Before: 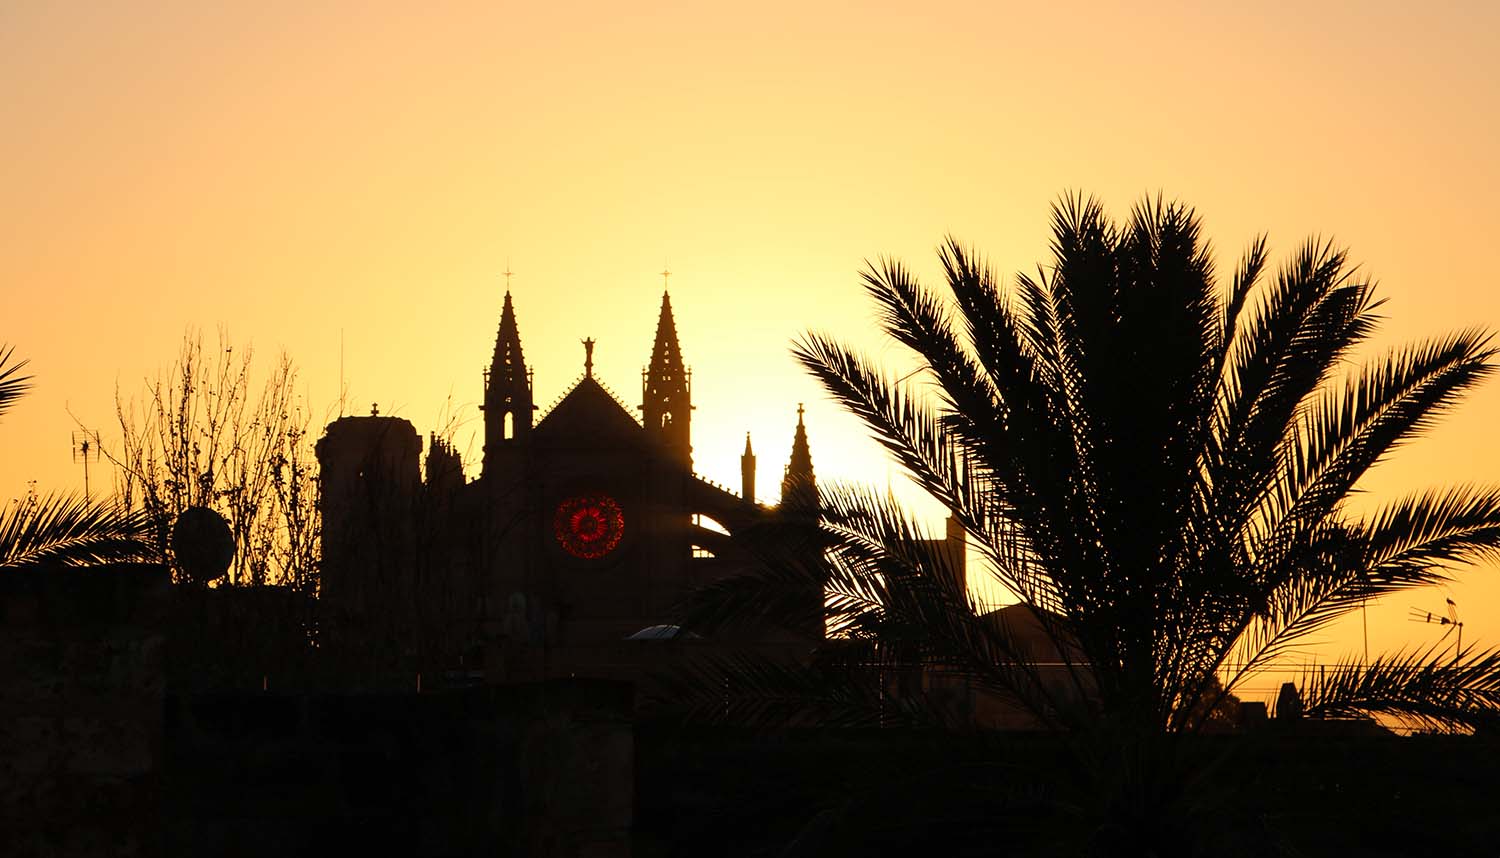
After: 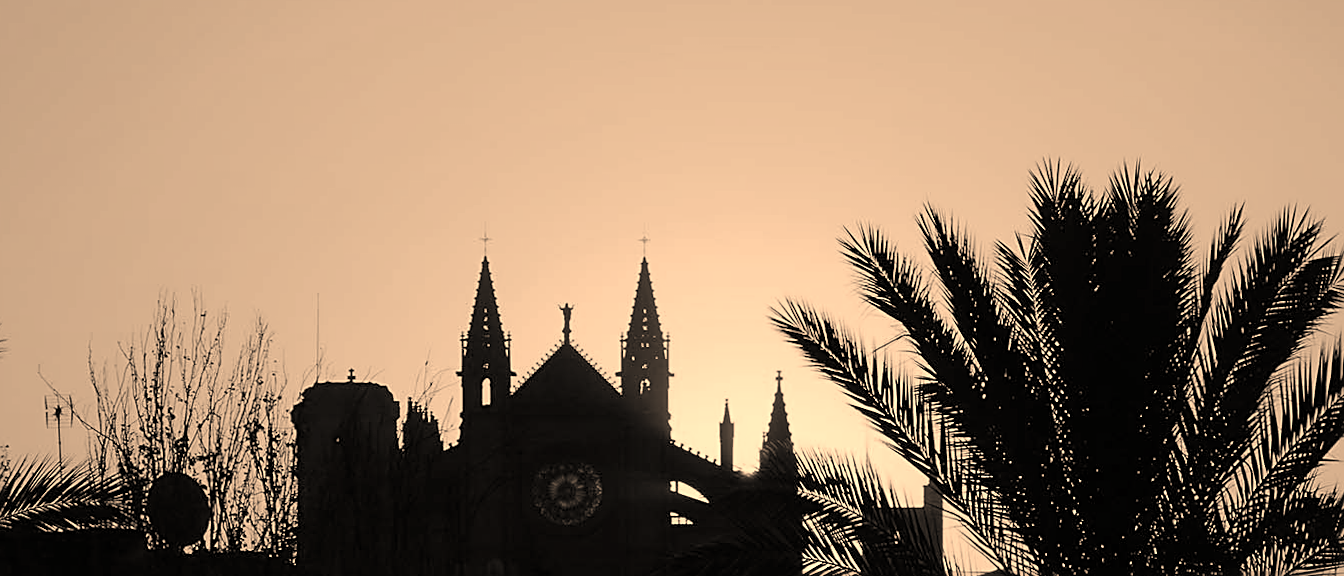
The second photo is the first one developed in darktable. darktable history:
crop: left 1.509%, top 3.452%, right 7.696%, bottom 28.452%
color calibration: output gray [0.18, 0.41, 0.41, 0], gray › normalize channels true, illuminant same as pipeline (D50), adaptation XYZ, x 0.346, y 0.359, gamut compression 0
sharpen: on, module defaults
white balance: red 0.983, blue 1.036
rotate and perspective: rotation 0.174°, lens shift (vertical) 0.013, lens shift (horizontal) 0.019, shear 0.001, automatic cropping original format, crop left 0.007, crop right 0.991, crop top 0.016, crop bottom 0.997
color correction: highlights a* 15, highlights b* 31.55
